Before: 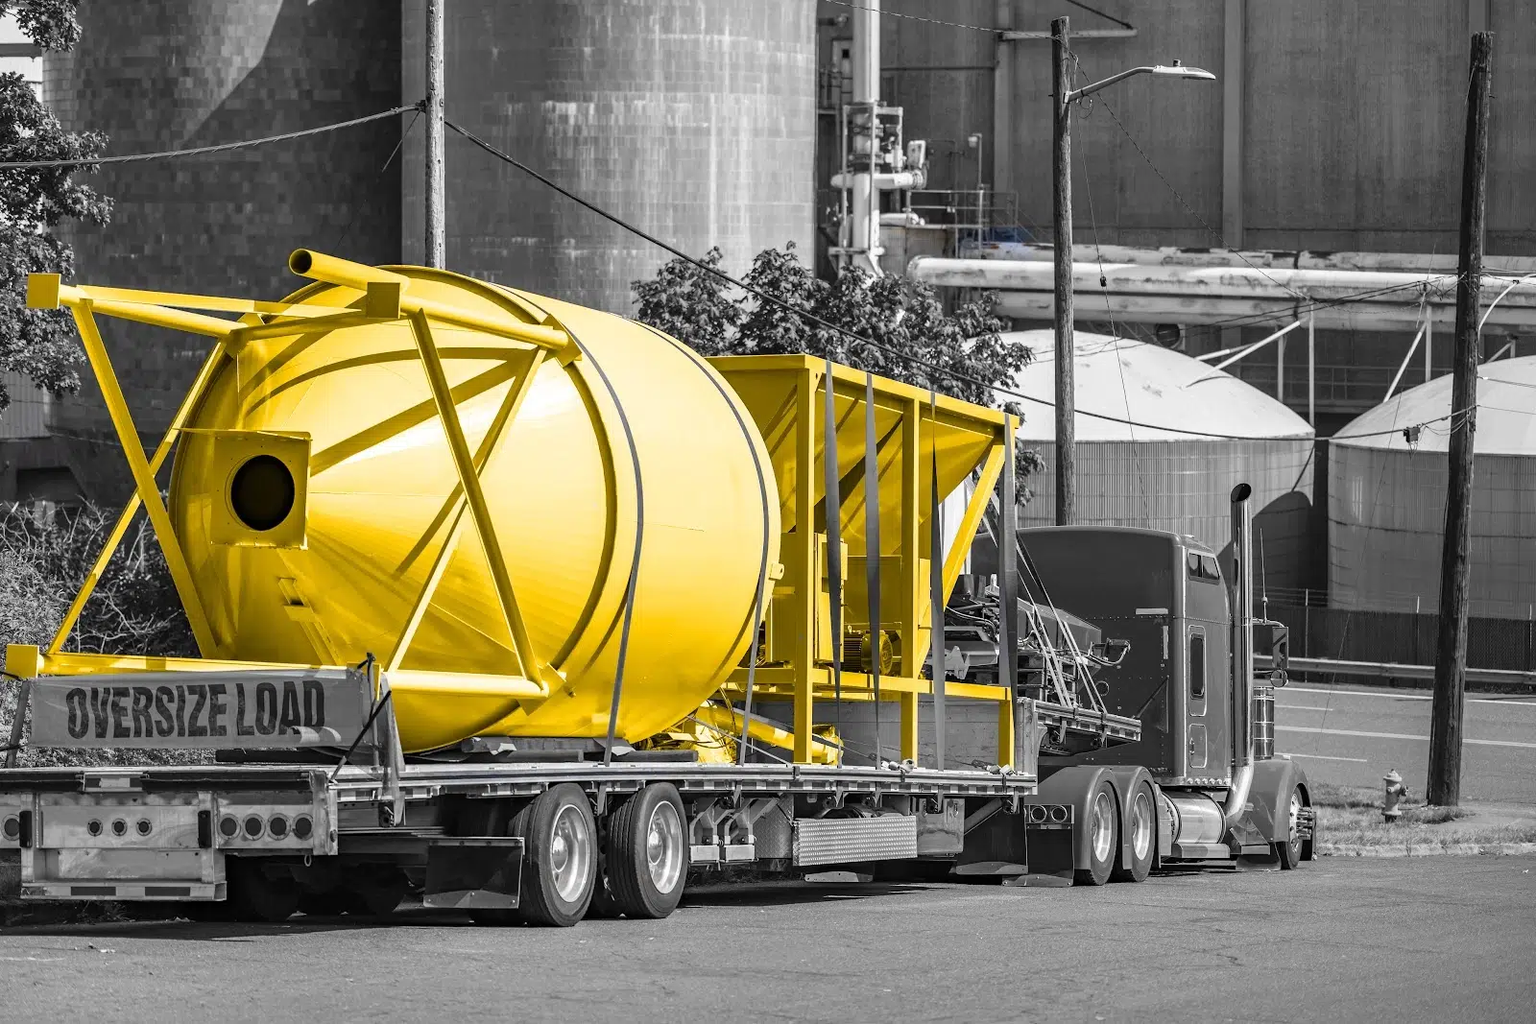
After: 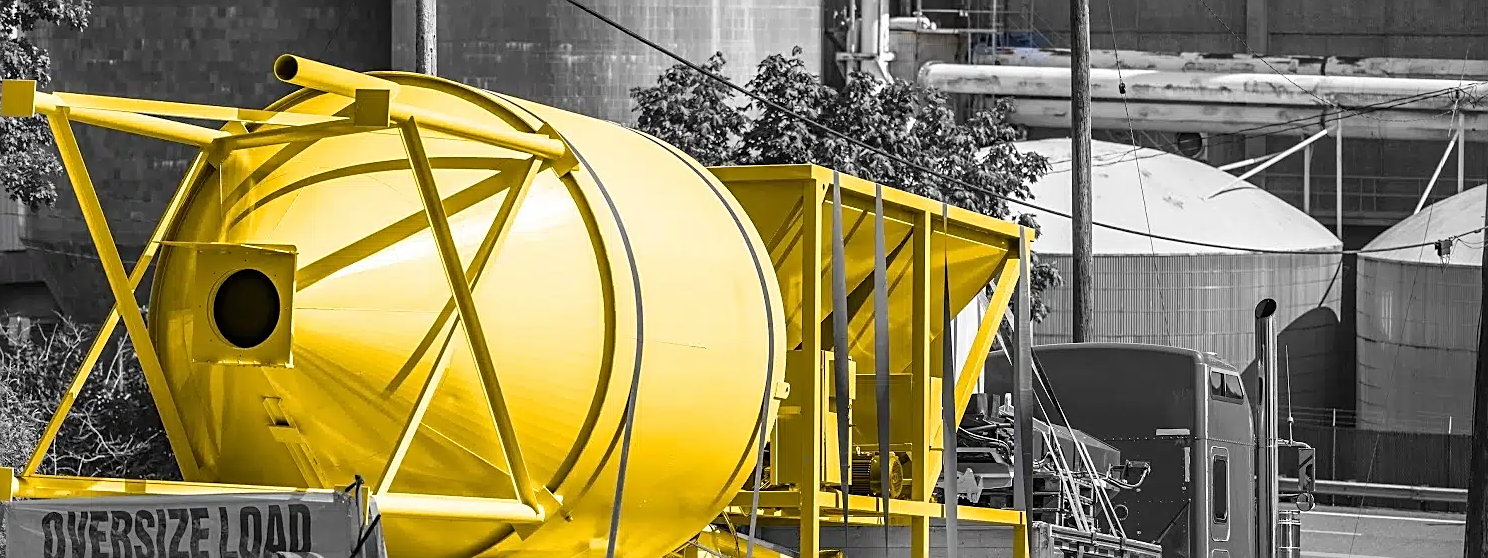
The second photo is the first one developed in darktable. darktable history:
sharpen: on, module defaults
white balance: emerald 1
tone equalizer: on, module defaults
crop: left 1.744%, top 19.225%, right 5.069%, bottom 28.357%
